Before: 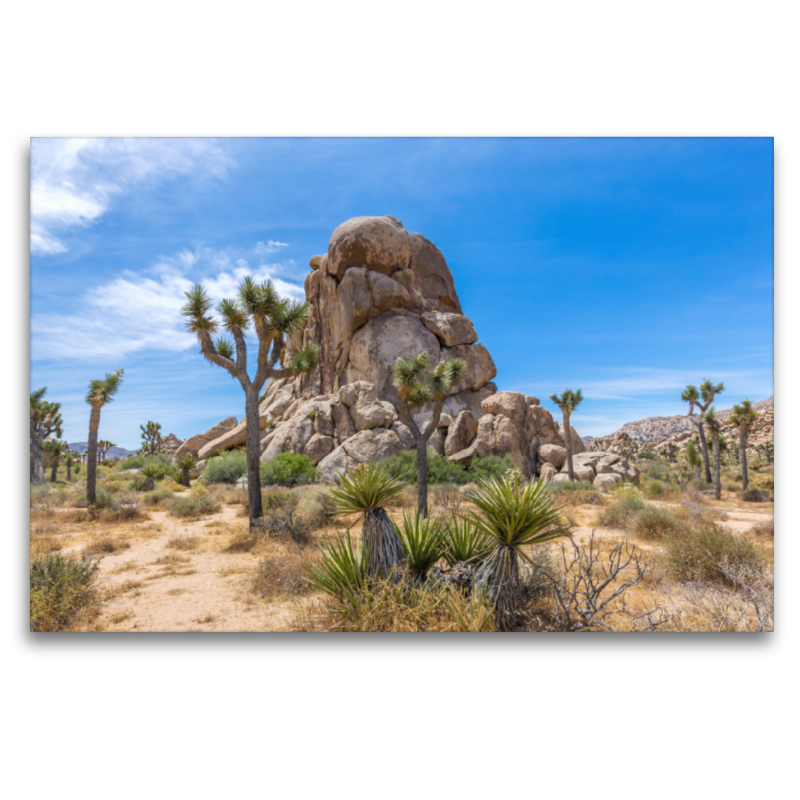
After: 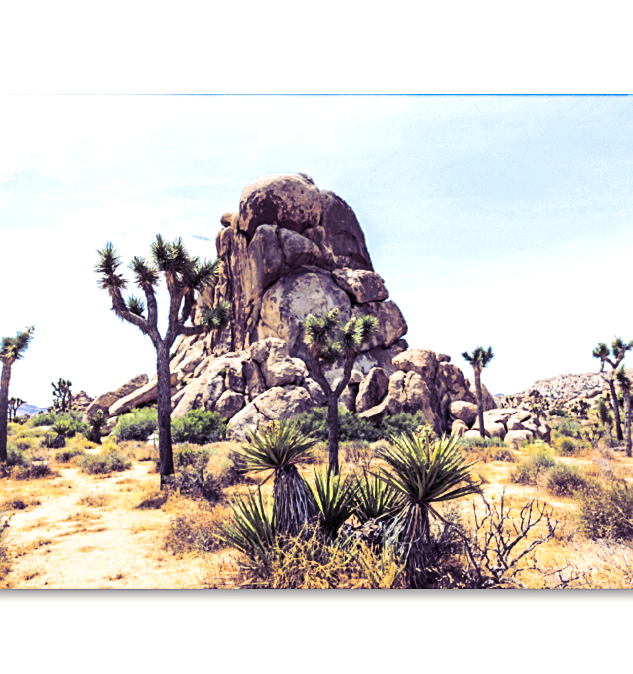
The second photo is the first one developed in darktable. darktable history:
tone equalizer: -8 EV -0.75 EV, -7 EV -0.7 EV, -6 EV -0.6 EV, -5 EV -0.4 EV, -3 EV 0.4 EV, -2 EV 0.6 EV, -1 EV 0.7 EV, +0 EV 0.75 EV, edges refinement/feathering 500, mask exposure compensation -1.57 EV, preserve details no
contrast brightness saturation: contrast 0.23, brightness 0.1, saturation 0.29
sharpen: on, module defaults
split-toning: shadows › hue 255.6°, shadows › saturation 0.66, highlights › hue 43.2°, highlights › saturation 0.68, balance -50.1
crop: left 11.225%, top 5.381%, right 9.565%, bottom 10.314%
